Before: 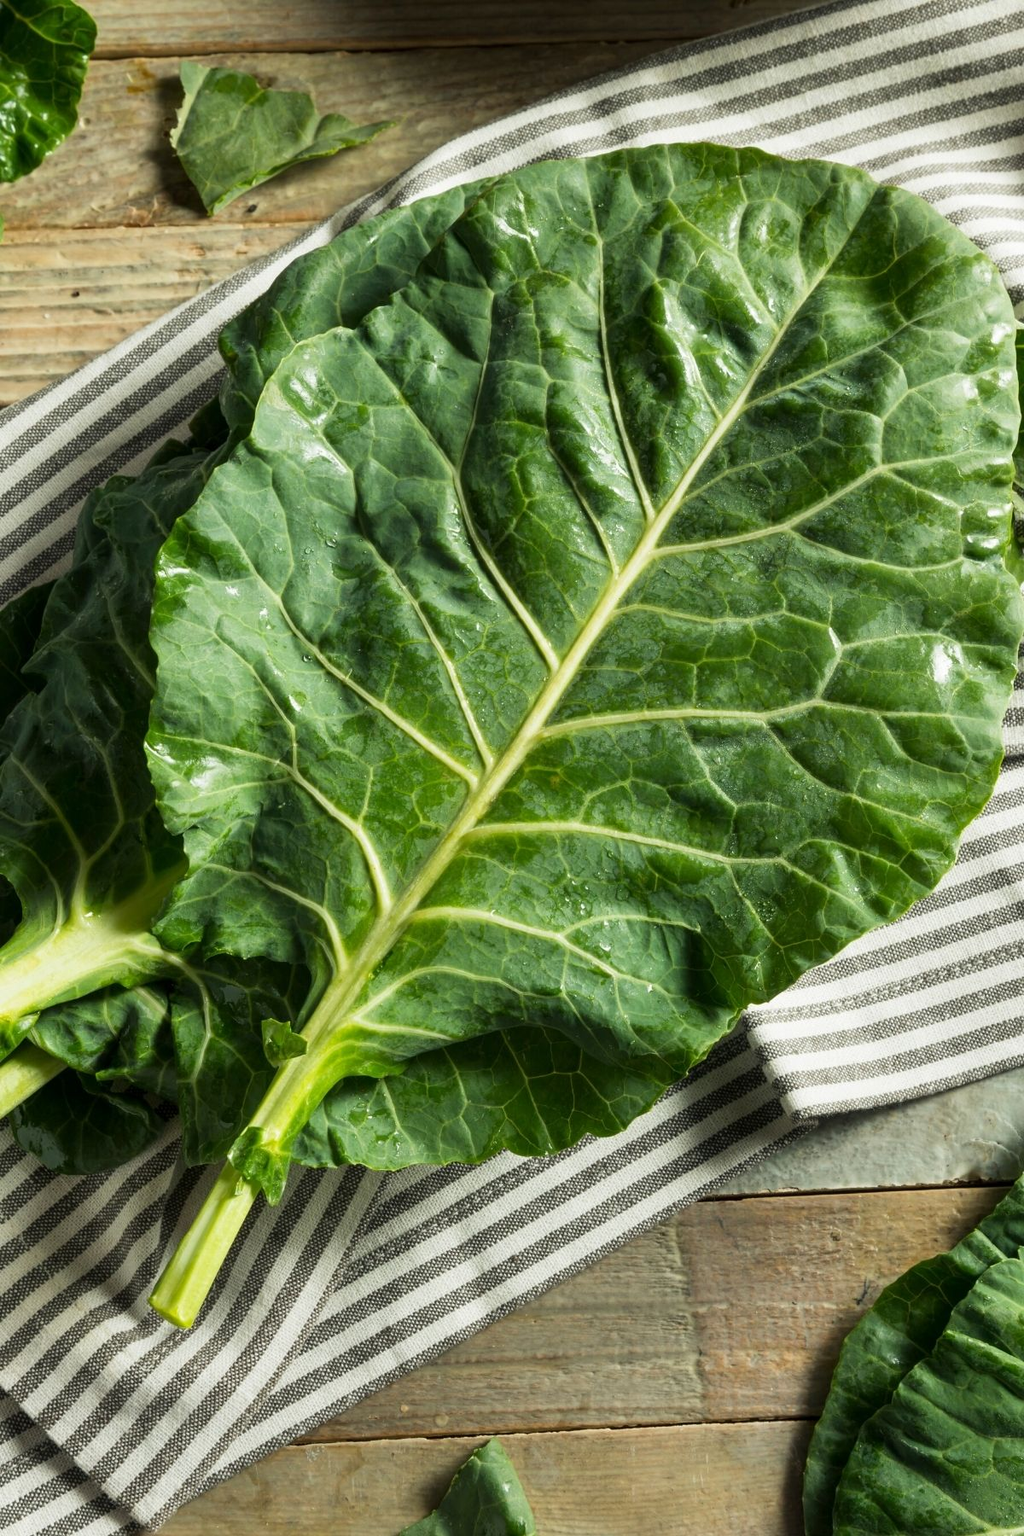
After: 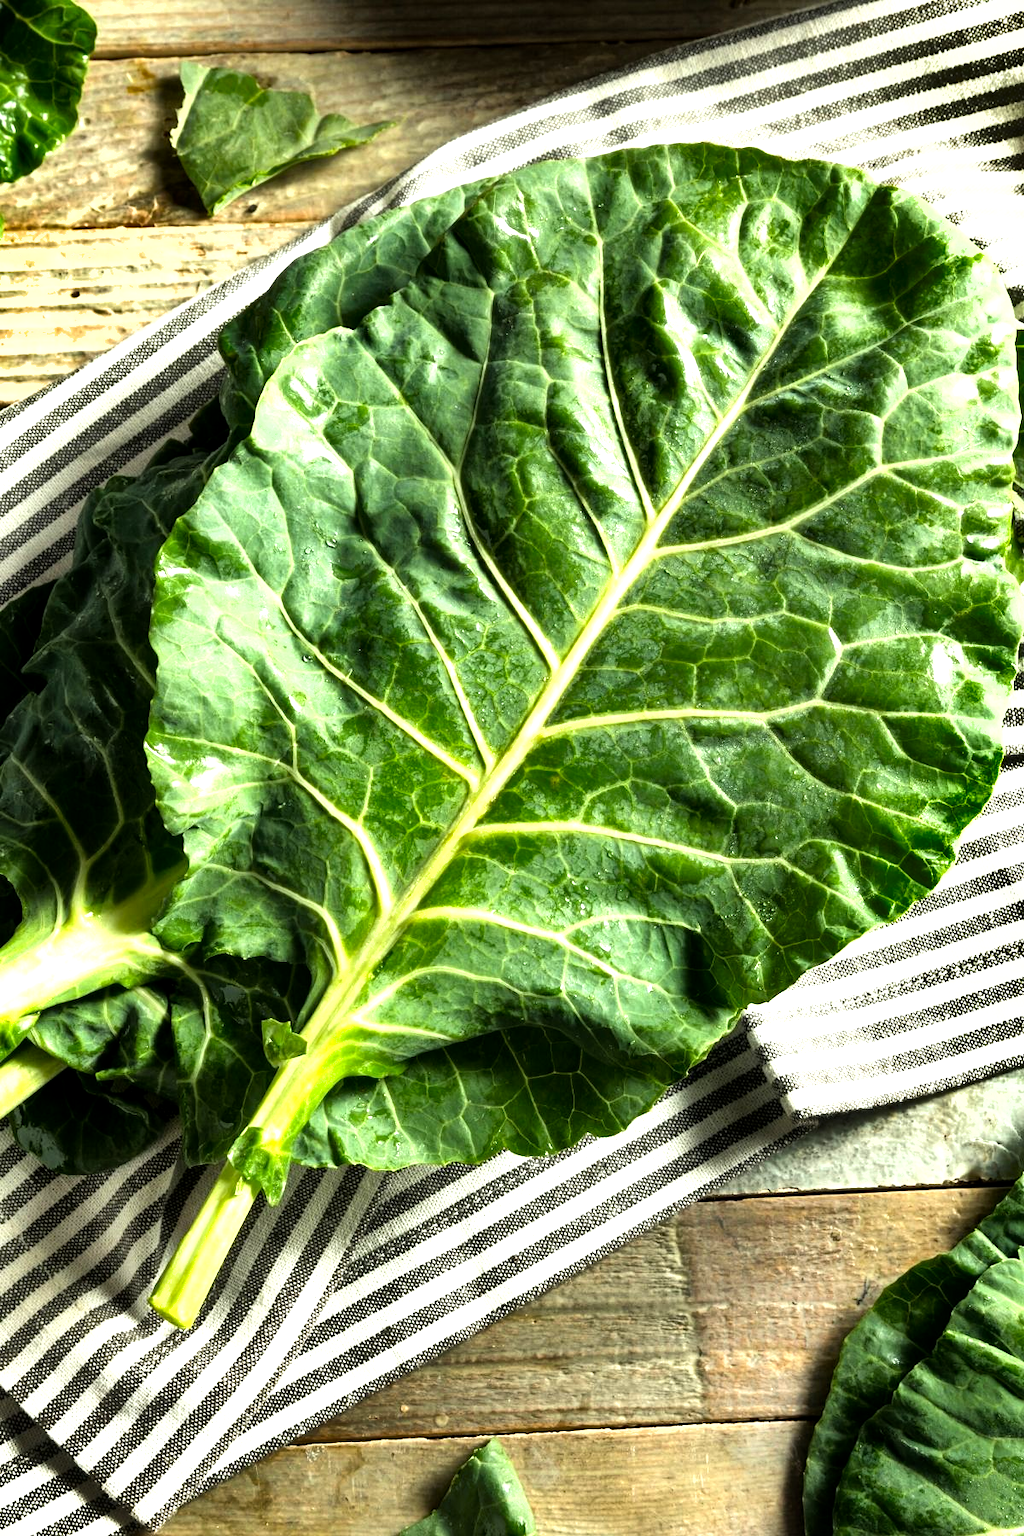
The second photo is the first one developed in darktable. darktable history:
shadows and highlights: radius 106.92, shadows 45.59, highlights -67.29, low approximation 0.01, soften with gaussian
exposure: black level correction 0.003, exposure 0.149 EV, compensate exposure bias true, compensate highlight preservation false
tone equalizer: -8 EV -1.08 EV, -7 EV -1 EV, -6 EV -0.845 EV, -5 EV -0.595 EV, -3 EV 0.549 EV, -2 EV 0.838 EV, -1 EV 1 EV, +0 EV 1.08 EV
